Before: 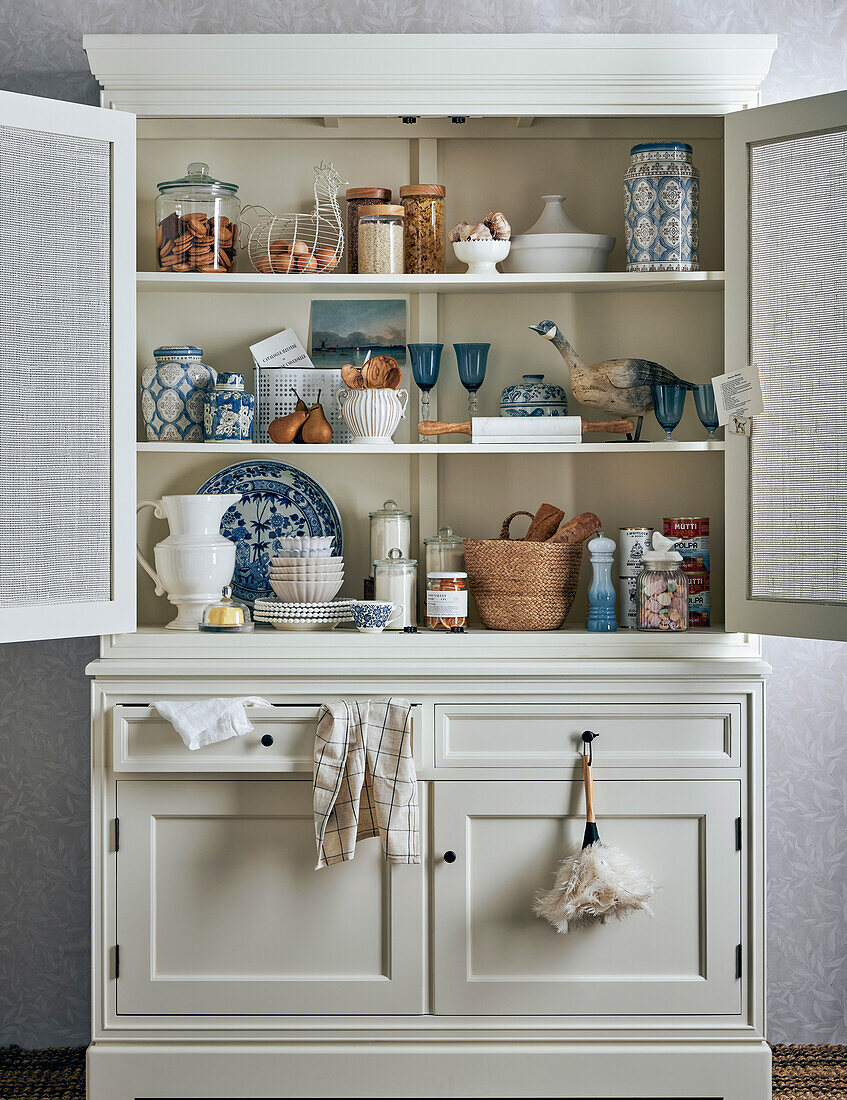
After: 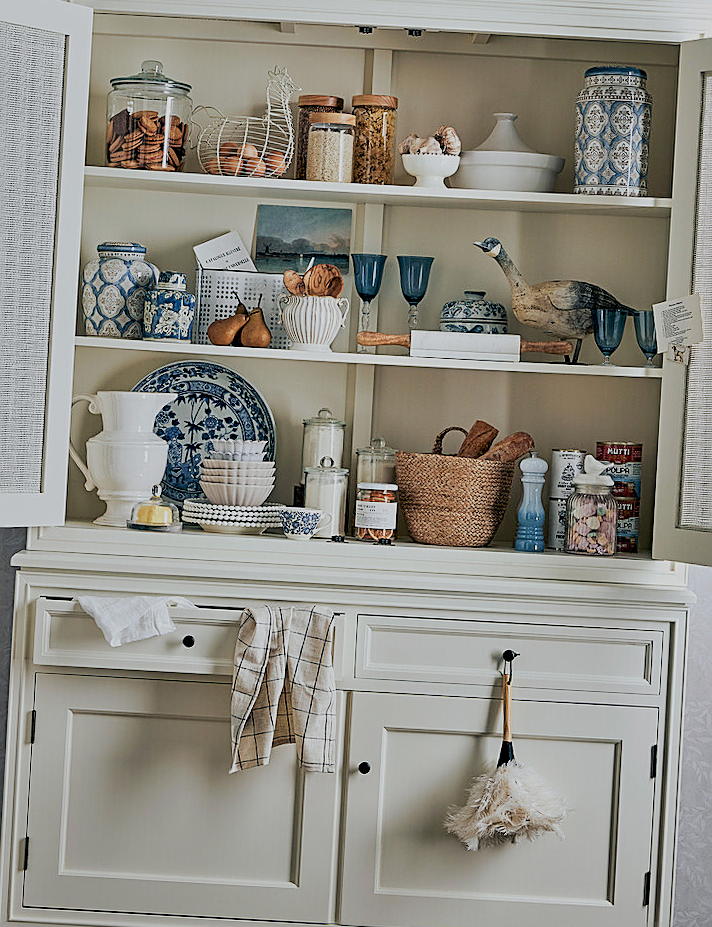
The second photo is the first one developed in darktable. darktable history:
filmic rgb: black relative exposure -7.65 EV, white relative exposure 4.56 EV, threshold 2.96 EV, hardness 3.61, enable highlight reconstruction true
crop and rotate: angle -3.26°, left 5.115%, top 5.205%, right 4.718%, bottom 4.37%
tone equalizer: on, module defaults
sharpen: on, module defaults
